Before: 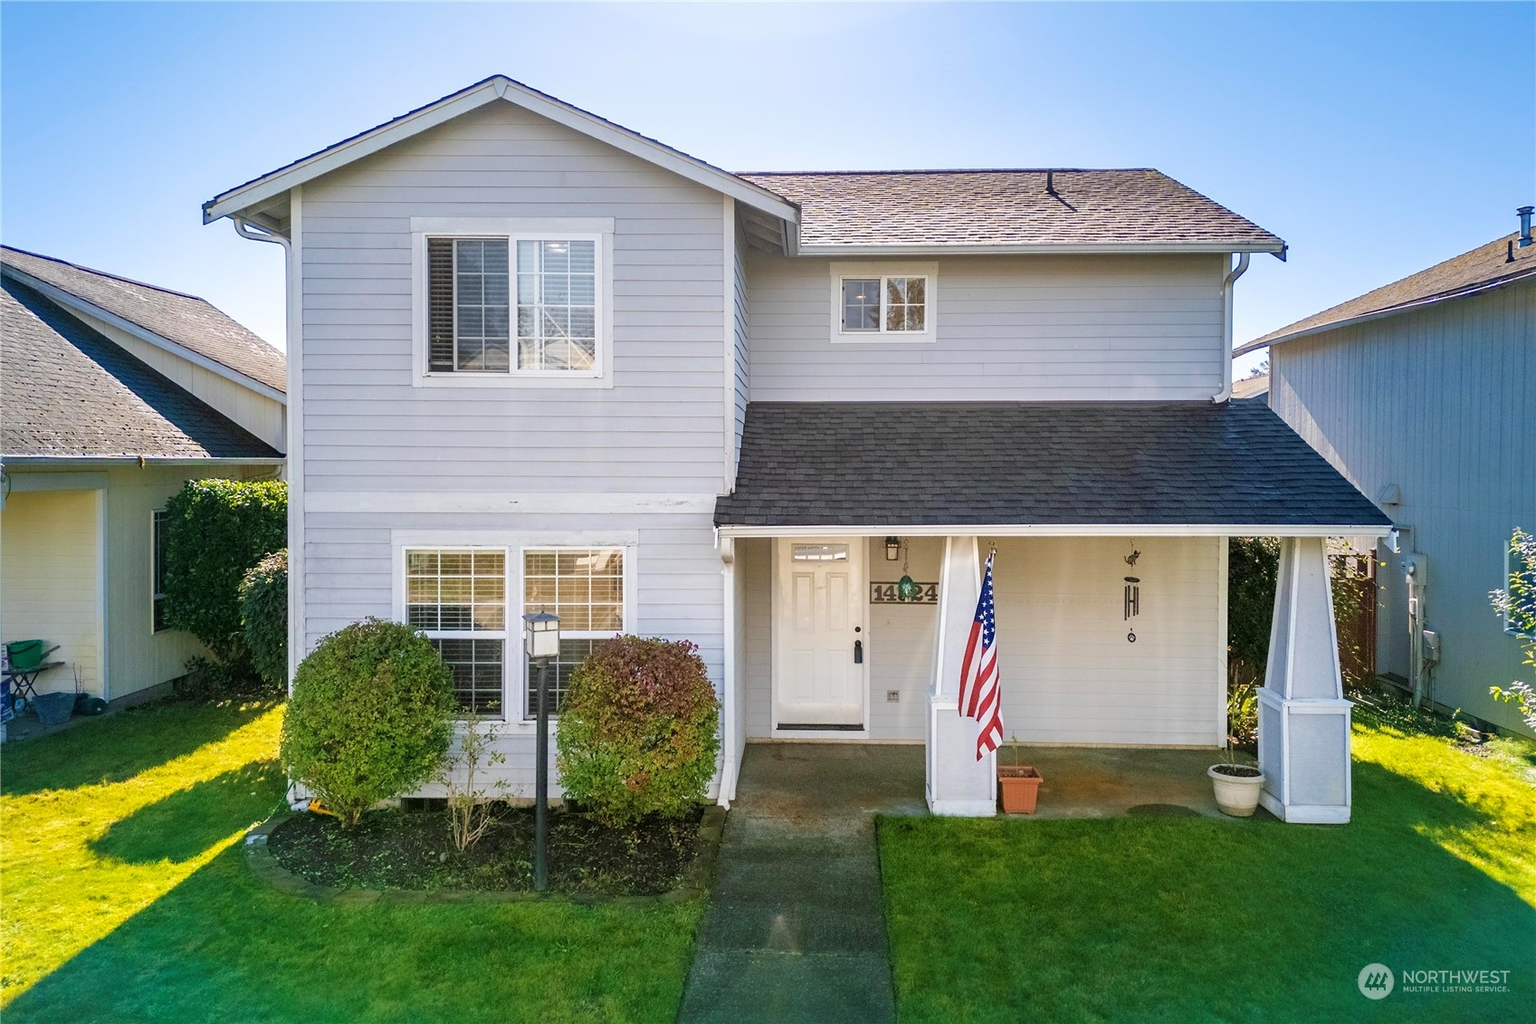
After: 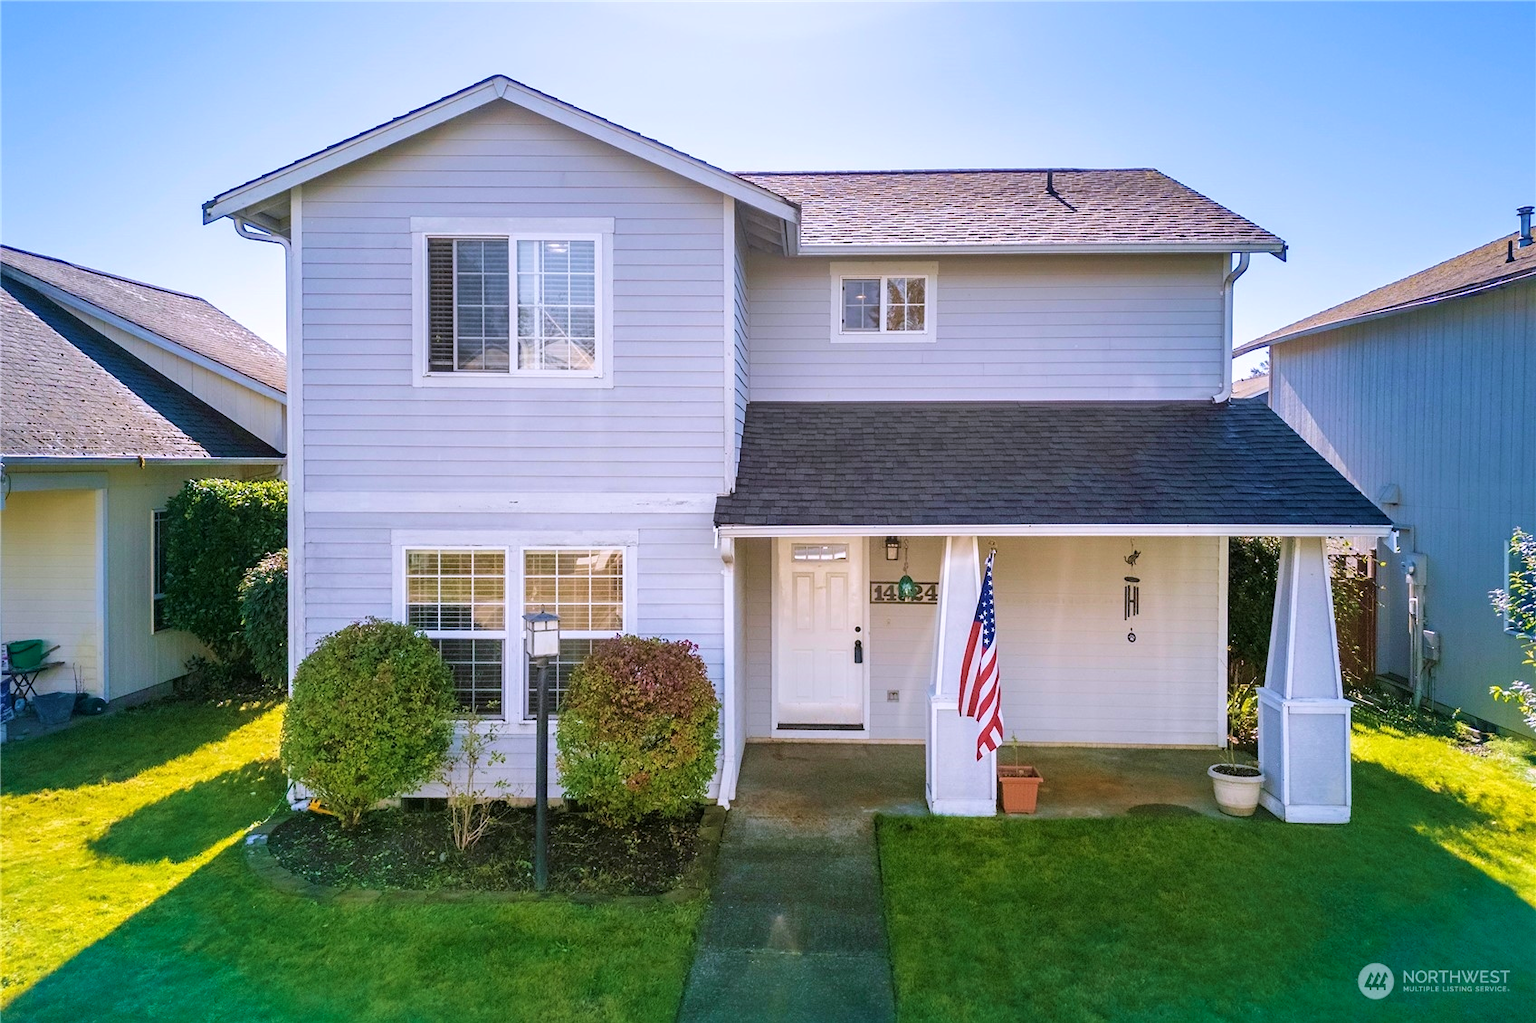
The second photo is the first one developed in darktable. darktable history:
white balance: red 1.004, blue 1.096
velvia: on, module defaults
